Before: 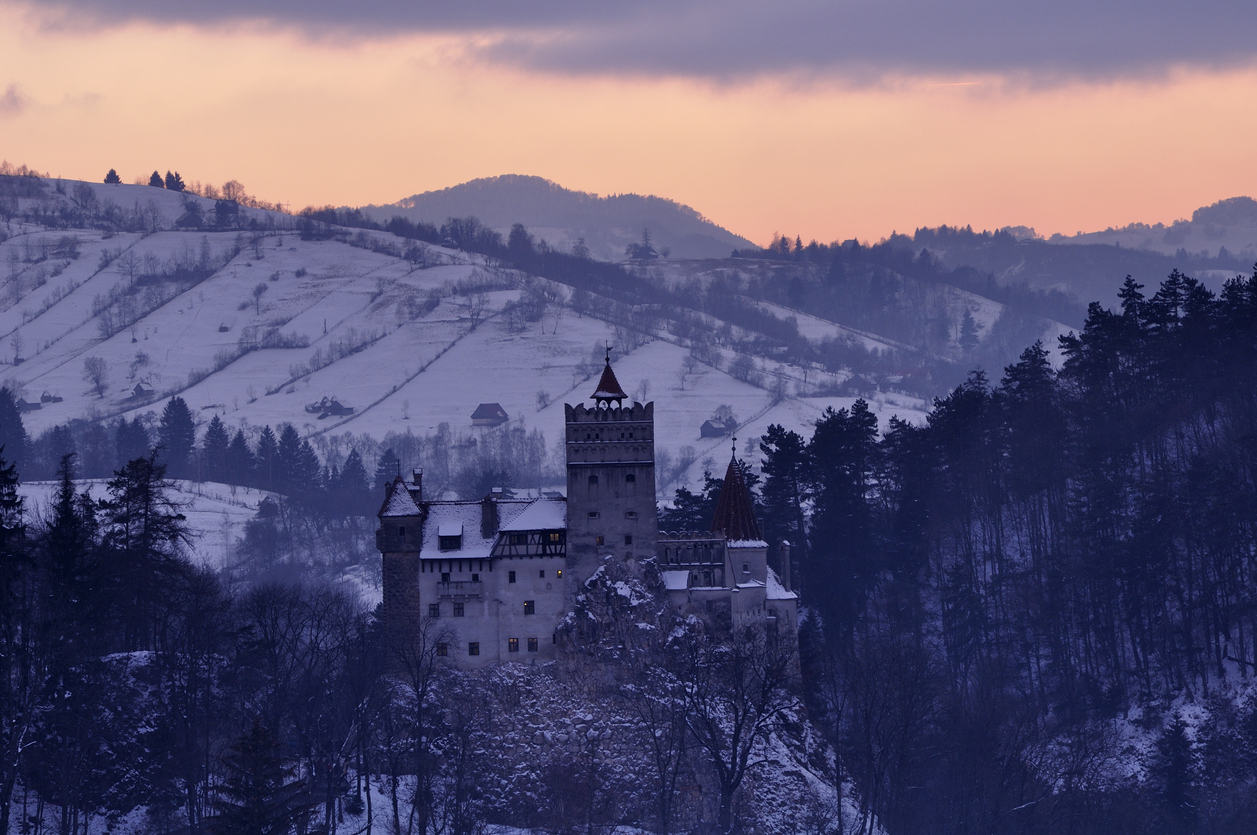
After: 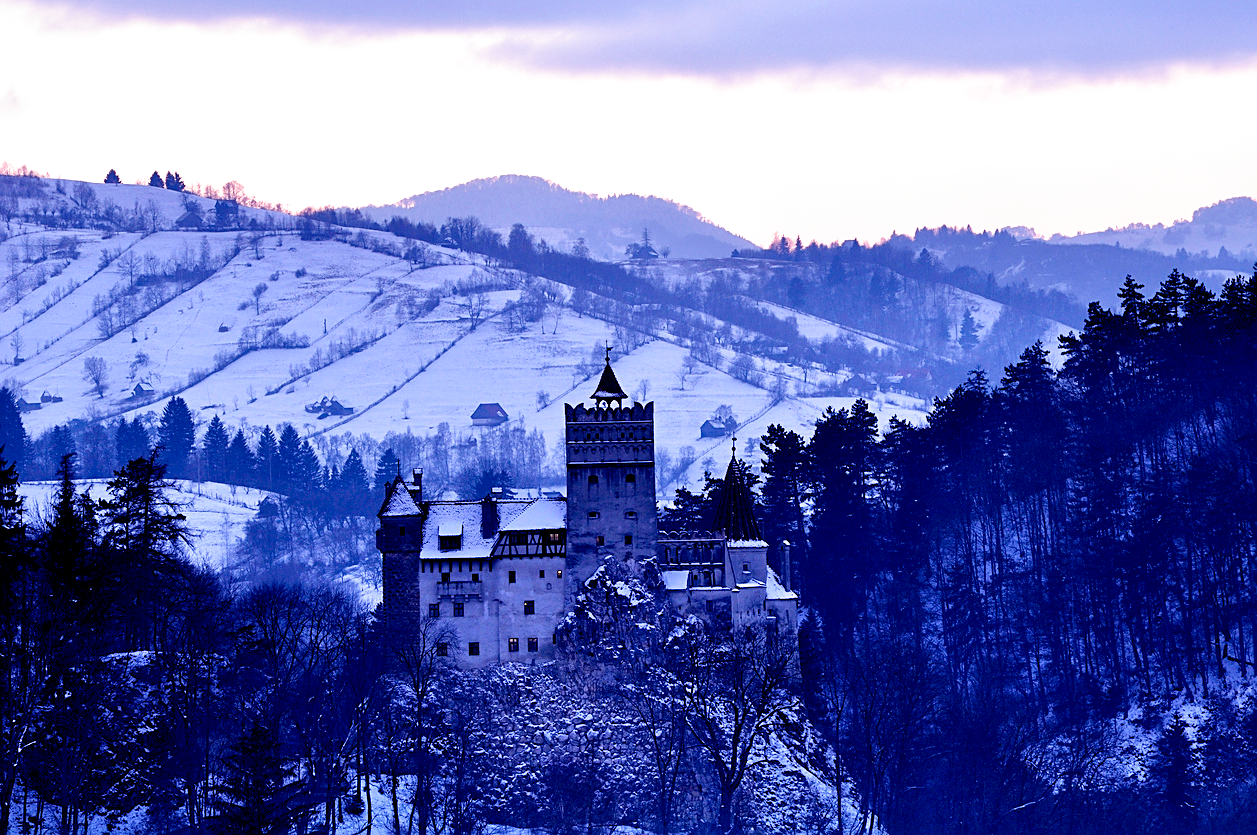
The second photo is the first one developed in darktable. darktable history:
filmic rgb: middle gray luminance 8.8%, black relative exposure -6.3 EV, white relative exposure 2.7 EV, threshold 6 EV, target black luminance 0%, hardness 4.74, latitude 73.47%, contrast 1.332, shadows ↔ highlights balance 10.13%, add noise in highlights 0, preserve chrominance no, color science v3 (2019), use custom middle-gray values true, iterations of high-quality reconstruction 0, contrast in highlights soft, enable highlight reconstruction true
local contrast: mode bilateral grid, contrast 20, coarseness 50, detail 120%, midtone range 0.2
sharpen: on, module defaults
white balance: red 0.931, blue 1.11
